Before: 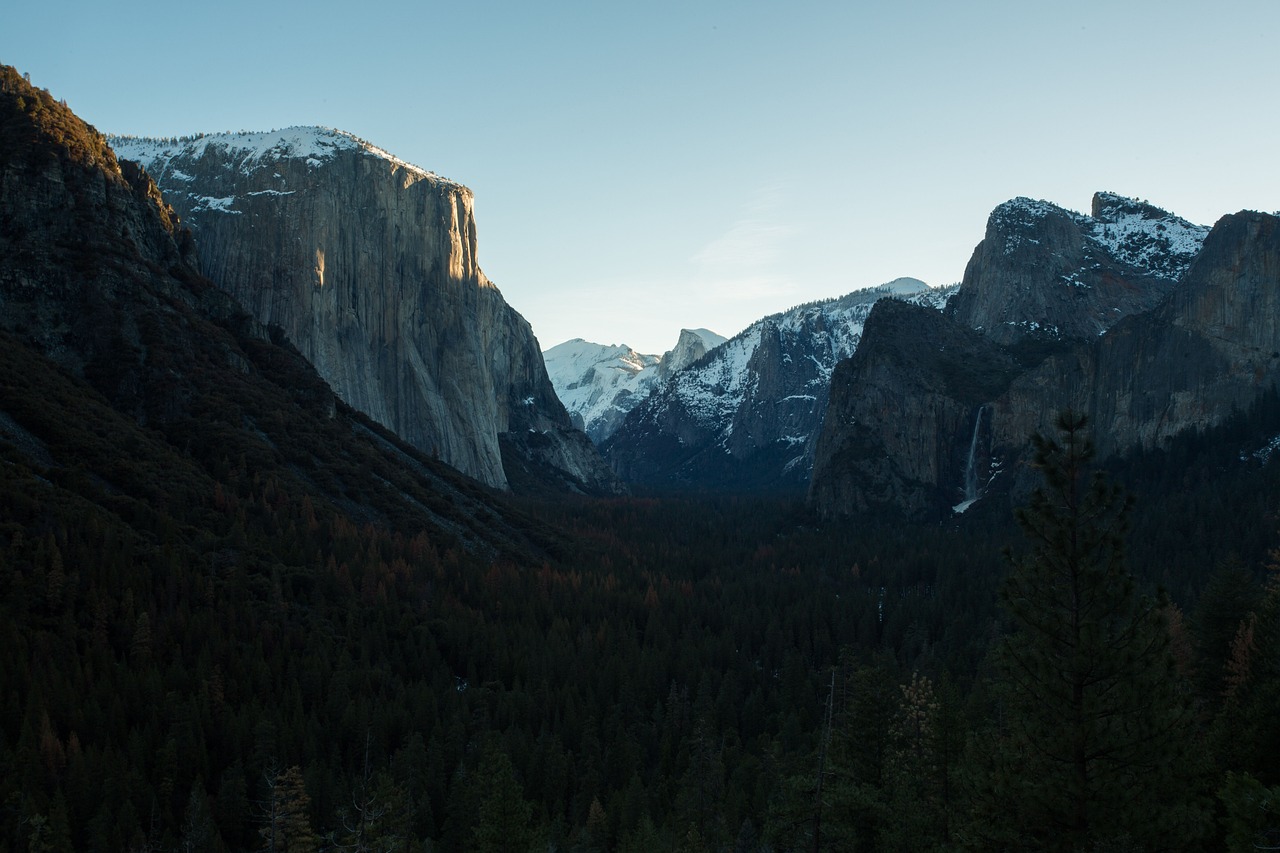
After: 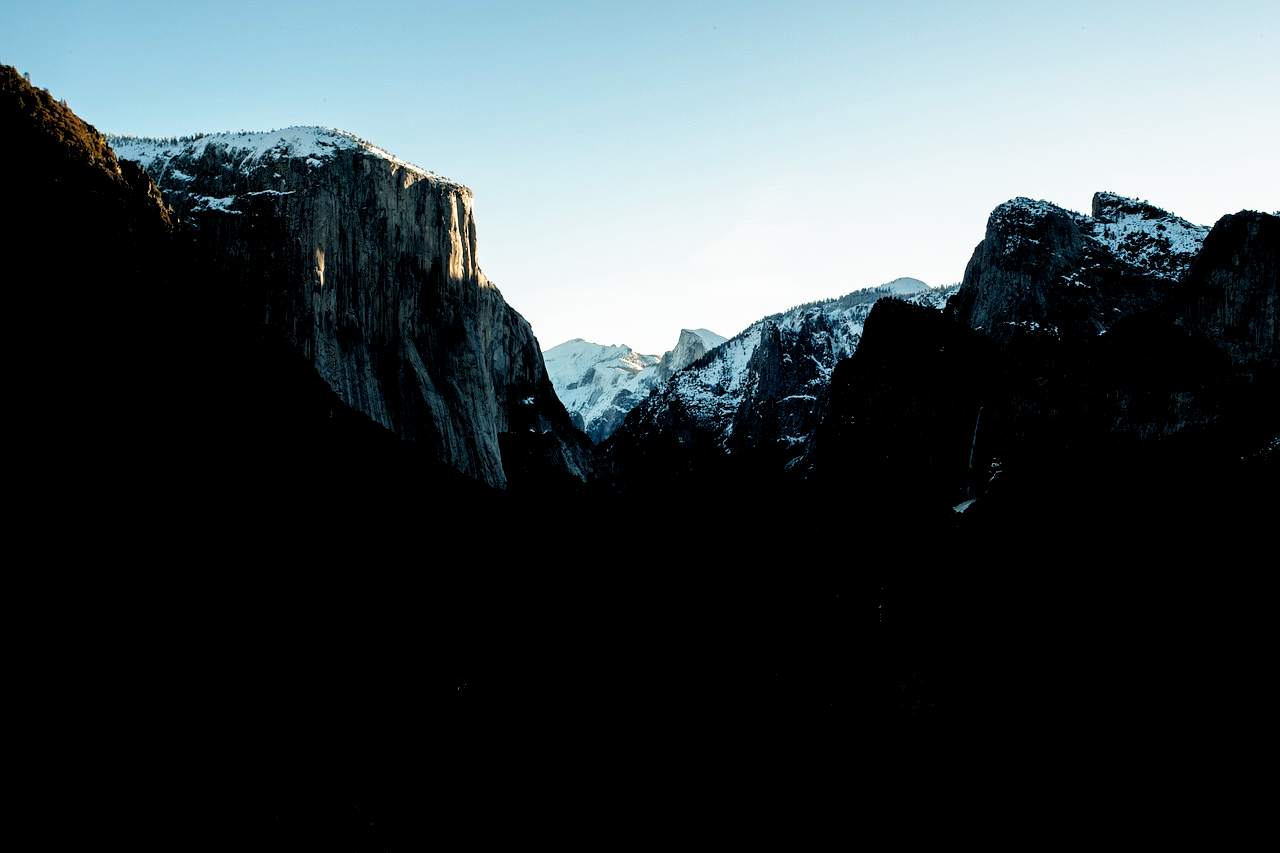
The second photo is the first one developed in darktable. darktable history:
filmic rgb: black relative exposure -8.7 EV, white relative exposure 2.7 EV, threshold 3 EV, target black luminance 0%, hardness 6.25, latitude 75%, contrast 1.325, highlights saturation mix -5%, preserve chrominance no, color science v5 (2021), iterations of high-quality reconstruction 0, enable highlight reconstruction true
rgb levels: levels [[0.029, 0.461, 0.922], [0, 0.5, 1], [0, 0.5, 1]]
